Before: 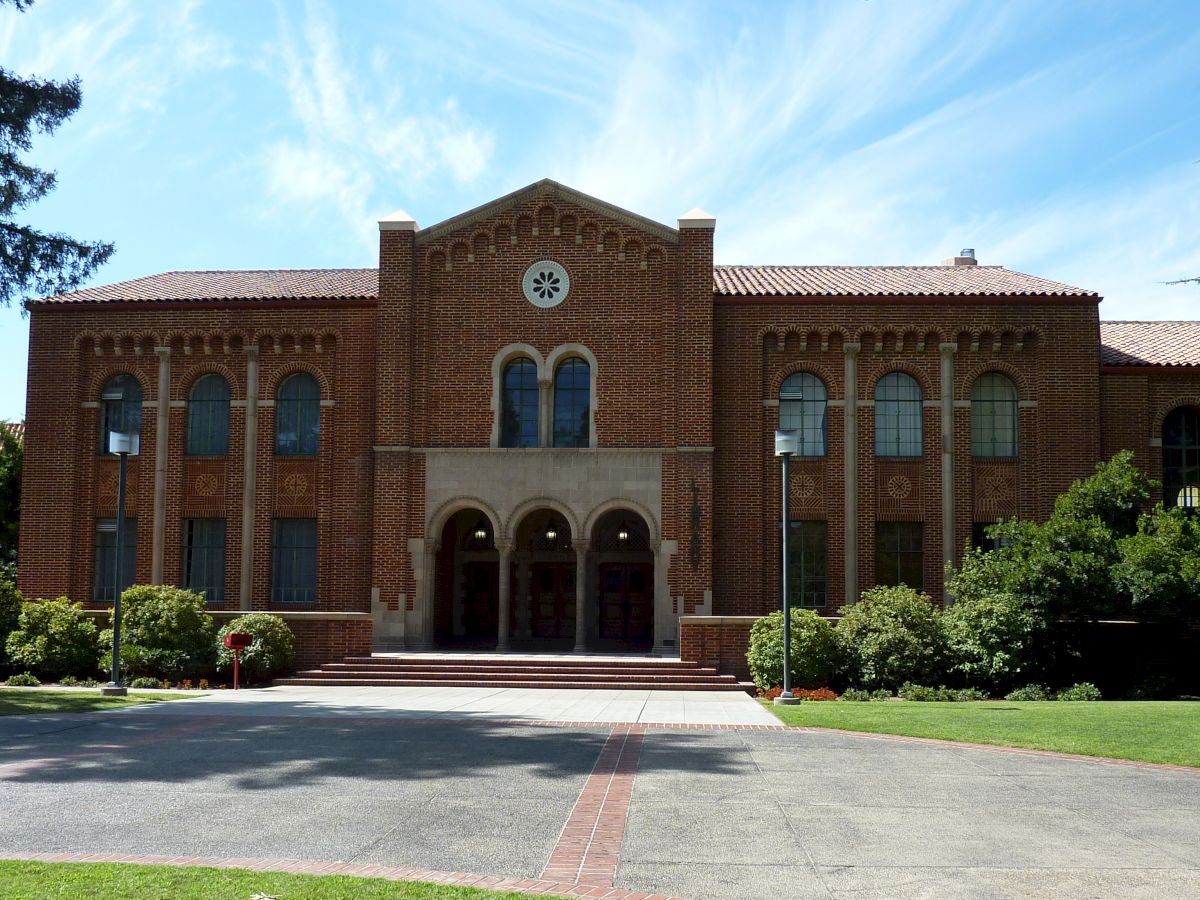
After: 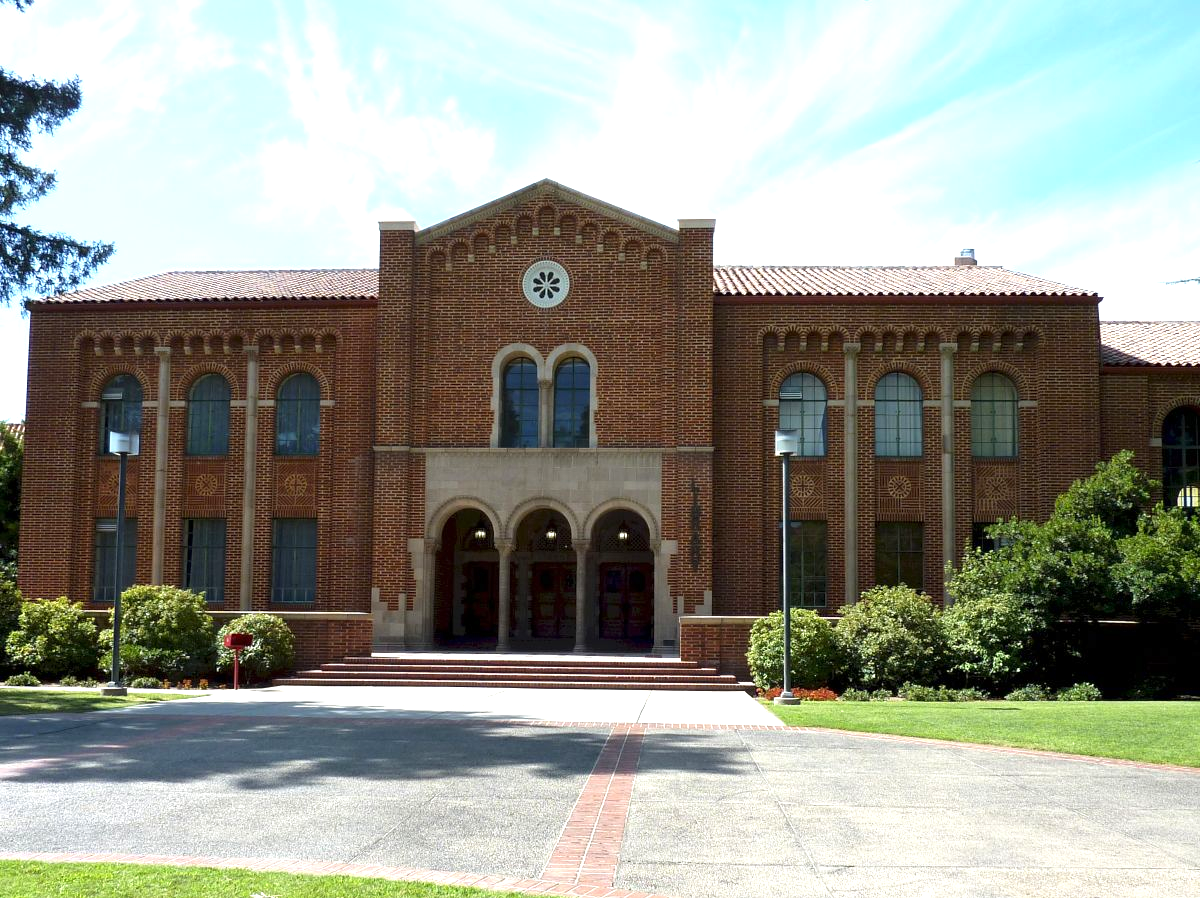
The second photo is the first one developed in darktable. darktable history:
exposure: exposure 0.7 EV, compensate highlight preservation false
crop: top 0.05%, bottom 0.098%
